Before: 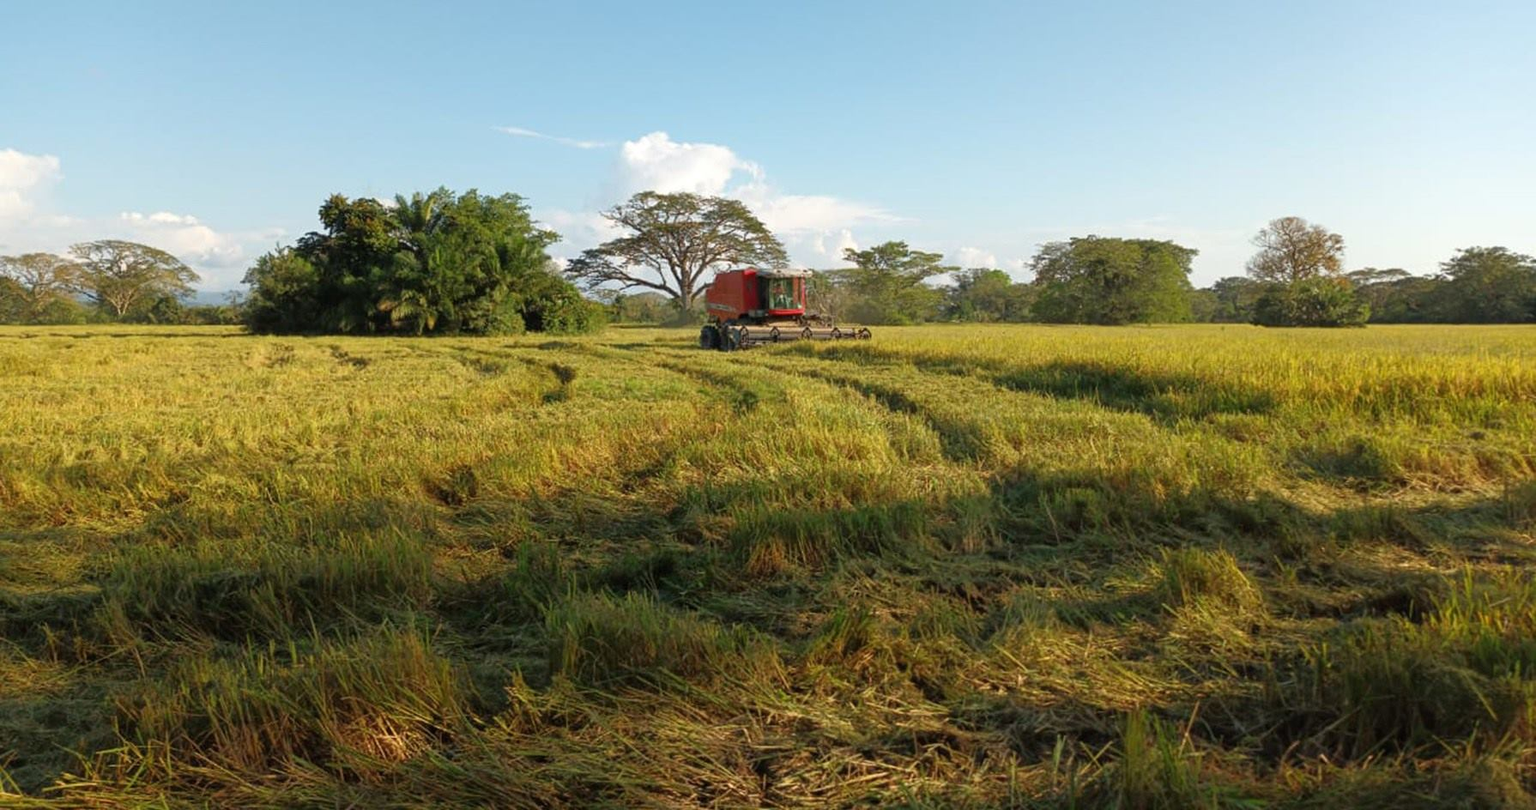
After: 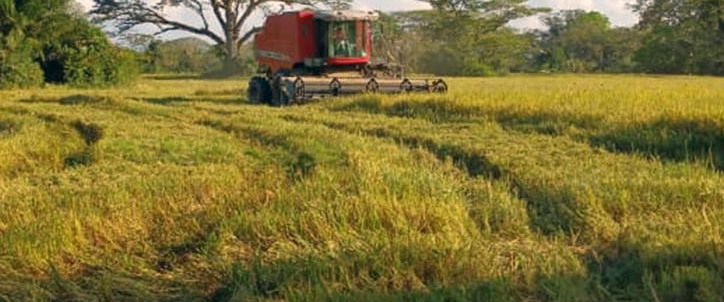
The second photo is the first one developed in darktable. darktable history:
color correction: highlights a* 5.38, highlights b* 5.3, shadows a* -4.26, shadows b* -5.11
crop: left 31.751%, top 32.172%, right 27.8%, bottom 35.83%
